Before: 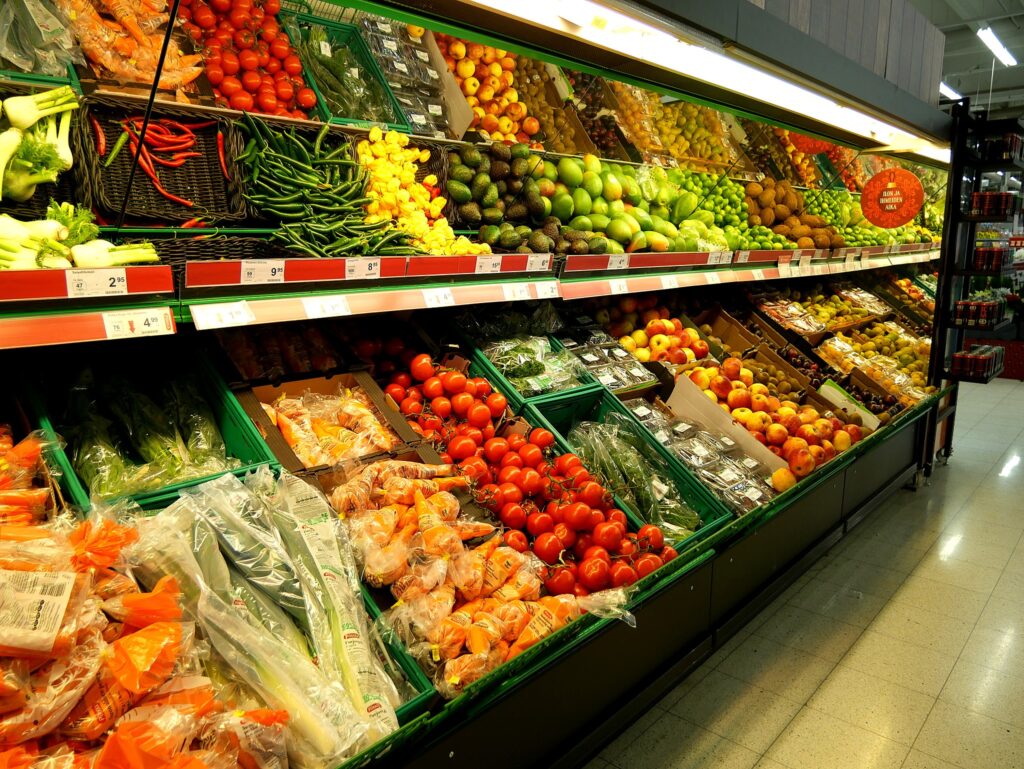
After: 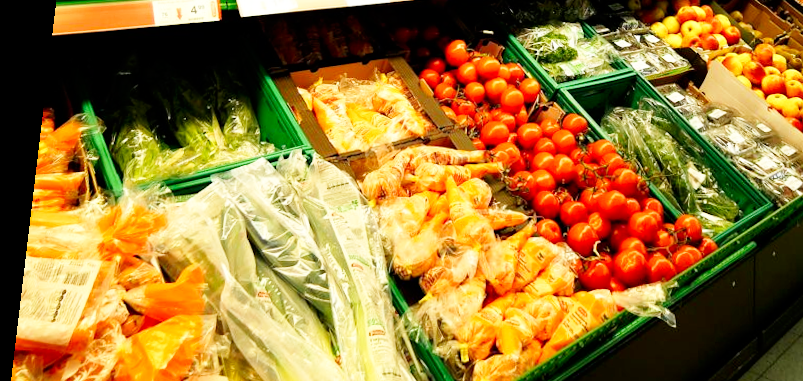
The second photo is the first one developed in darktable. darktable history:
crop: top 36.498%, right 27.964%, bottom 14.995%
rotate and perspective: rotation 0.128°, lens shift (vertical) -0.181, lens shift (horizontal) -0.044, shear 0.001, automatic cropping off
base curve: curves: ch0 [(0, 0) (0.005, 0.002) (0.15, 0.3) (0.4, 0.7) (0.75, 0.95) (1, 1)], preserve colors none
